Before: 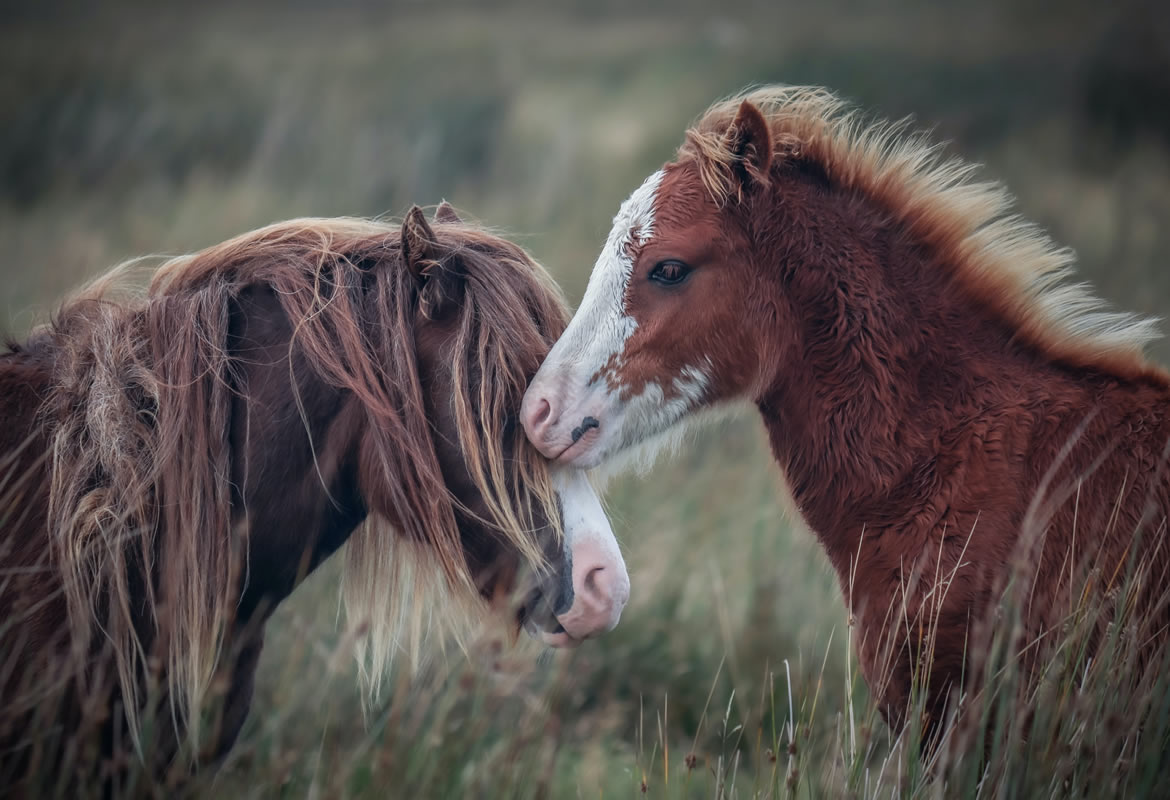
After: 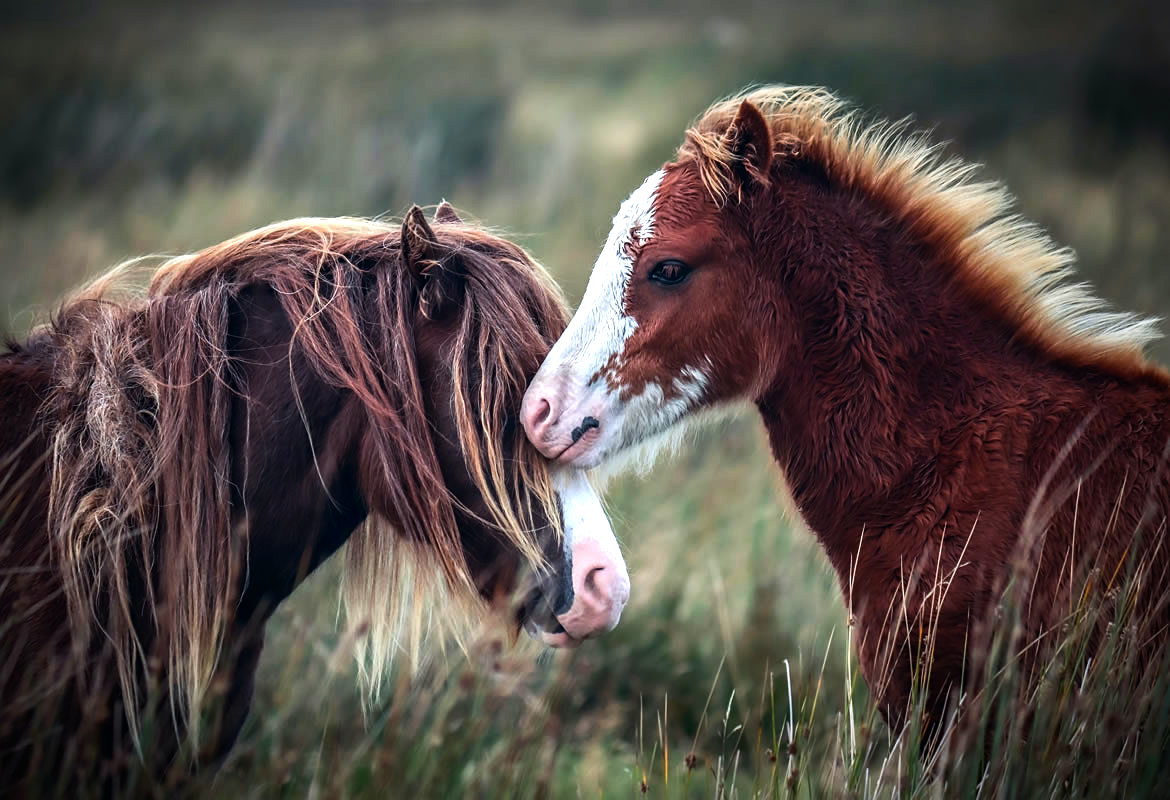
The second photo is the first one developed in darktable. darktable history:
tone equalizer: -8 EV -0.75 EV, -7 EV -0.7 EV, -6 EV -0.6 EV, -5 EV -0.4 EV, -3 EV 0.4 EV, -2 EV 0.6 EV, -1 EV 0.7 EV, +0 EV 0.75 EV, edges refinement/feathering 500, mask exposure compensation -1.57 EV, preserve details no
color balance rgb: linear chroma grading › global chroma 50%, perceptual saturation grading › global saturation 2.34%, global vibrance 6.64%, contrast 12.71%, saturation formula JzAzBz (2021)
sharpen: amount 0.2
